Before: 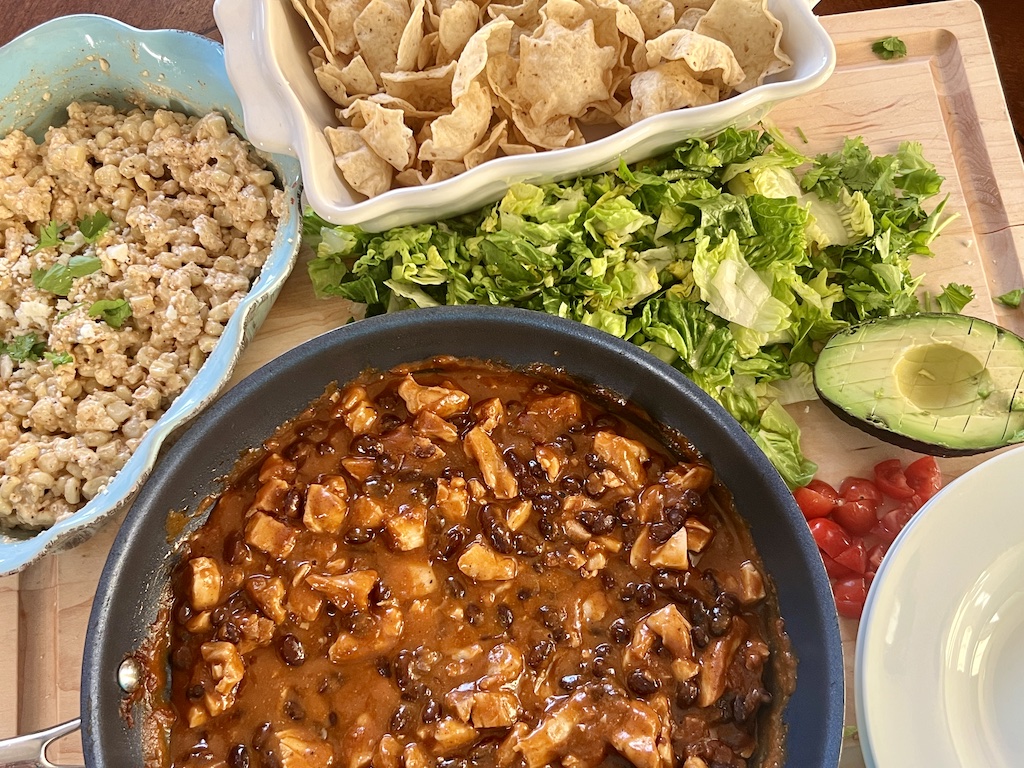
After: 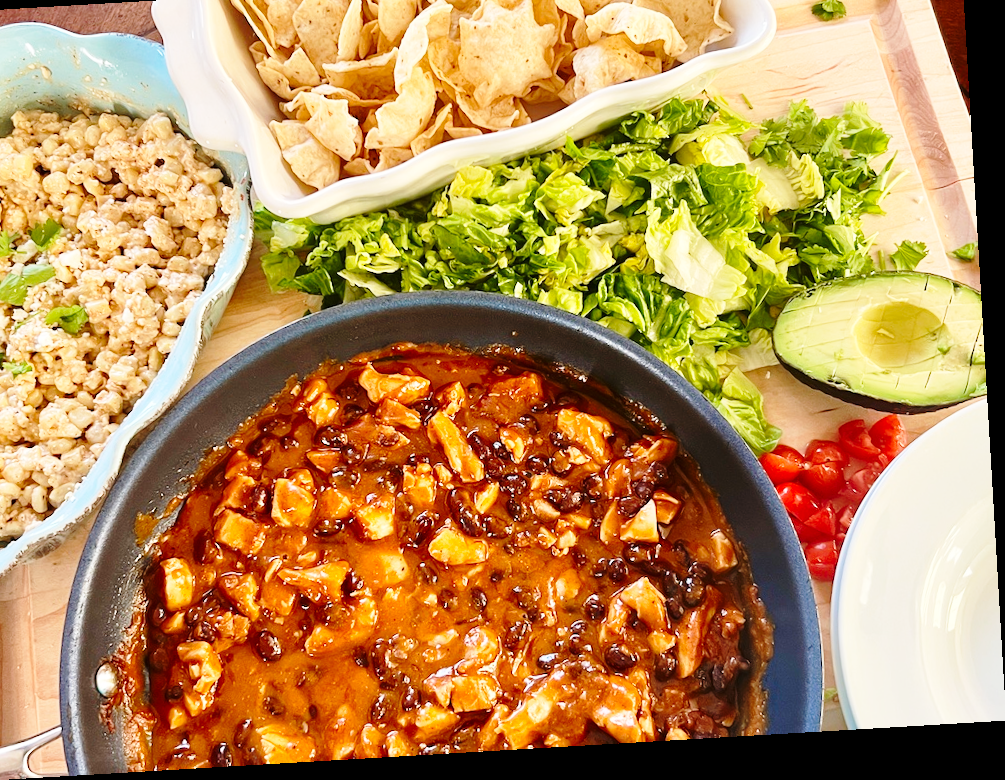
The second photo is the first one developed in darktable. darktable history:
base curve: curves: ch0 [(0, 0) (0.028, 0.03) (0.121, 0.232) (0.46, 0.748) (0.859, 0.968) (1, 1)], preserve colors none
crop and rotate: angle 3.38°, left 5.787%, top 5.672%
